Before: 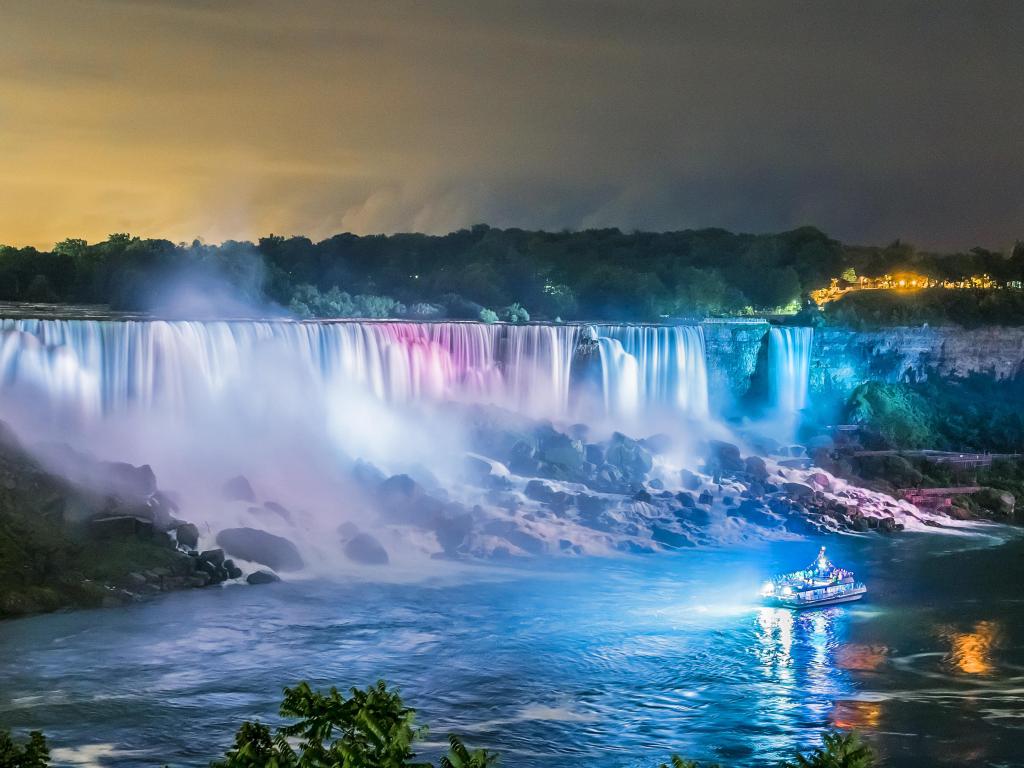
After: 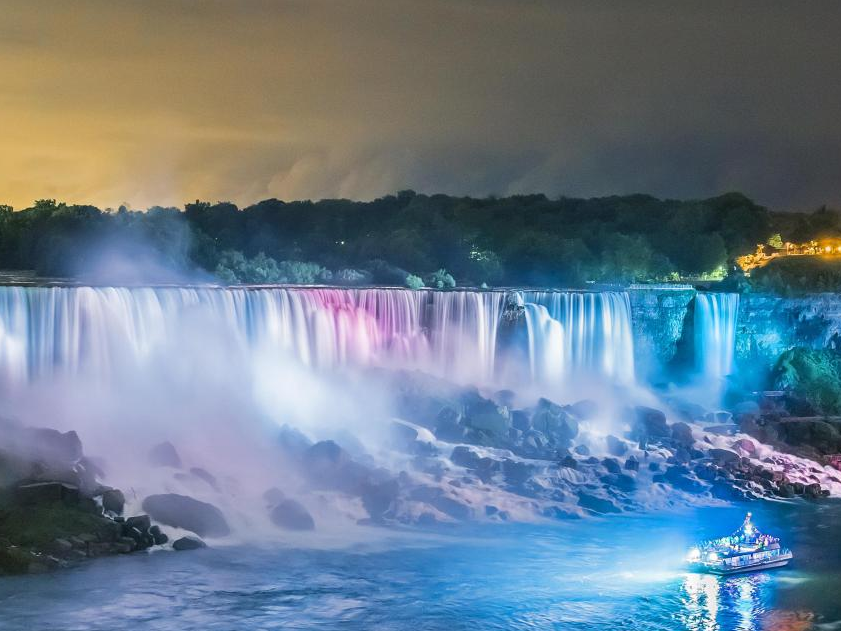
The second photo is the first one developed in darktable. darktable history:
crop and rotate: left 7.289%, top 4.501%, right 10.565%, bottom 13.225%
